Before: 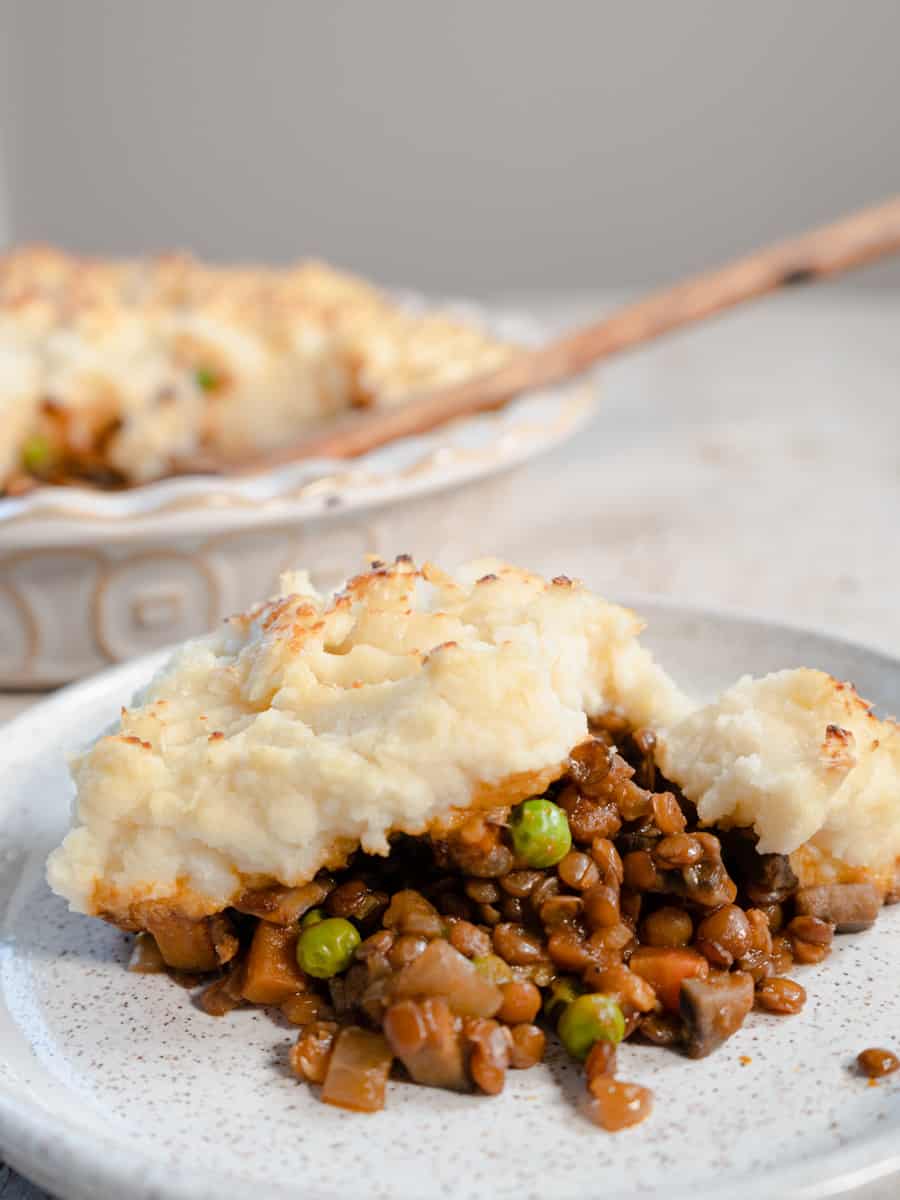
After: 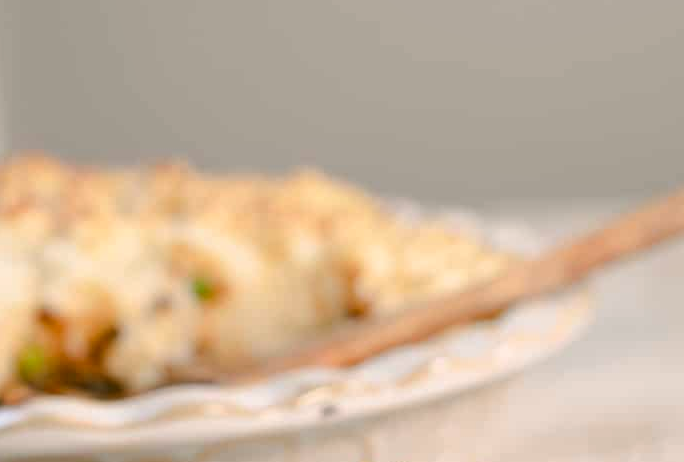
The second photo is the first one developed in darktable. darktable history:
tone equalizer: -8 EV -0.577 EV
color correction: highlights a* 4.43, highlights b* 4.96, shadows a* -7.75, shadows b* 5.08
crop: left 0.507%, top 7.634%, right 23.412%, bottom 53.812%
